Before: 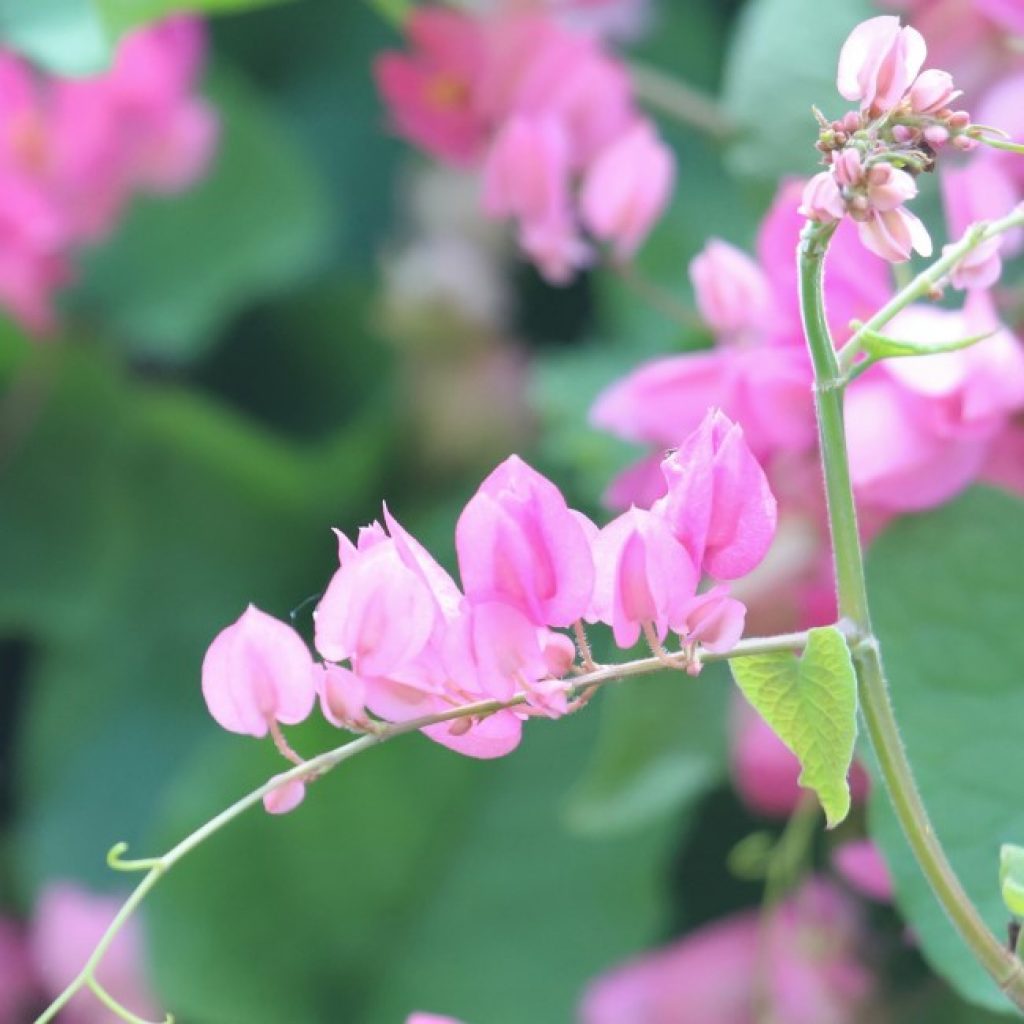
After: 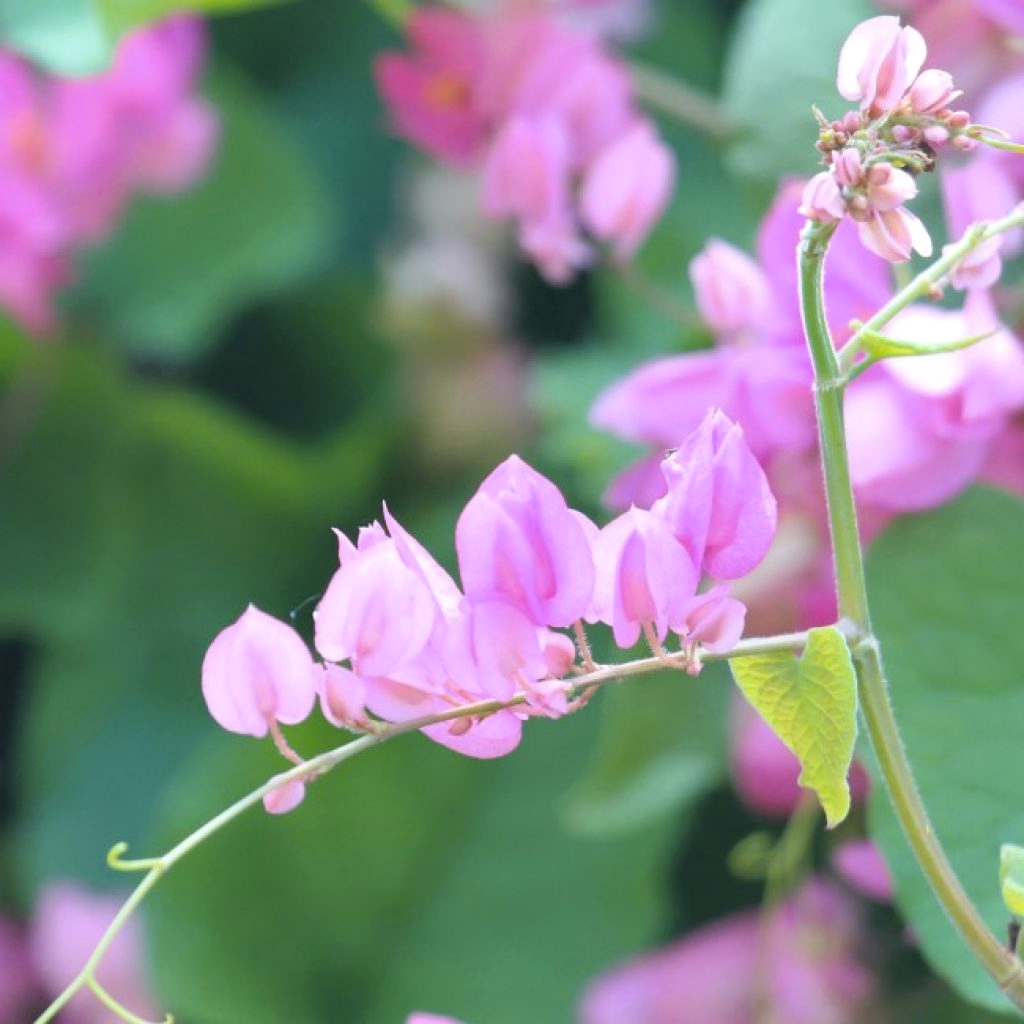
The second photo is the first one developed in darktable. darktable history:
levels: levels [0.026, 0.507, 0.987]
color zones: curves: ch1 [(0.235, 0.558) (0.75, 0.5)]; ch2 [(0.25, 0.462) (0.749, 0.457)]
